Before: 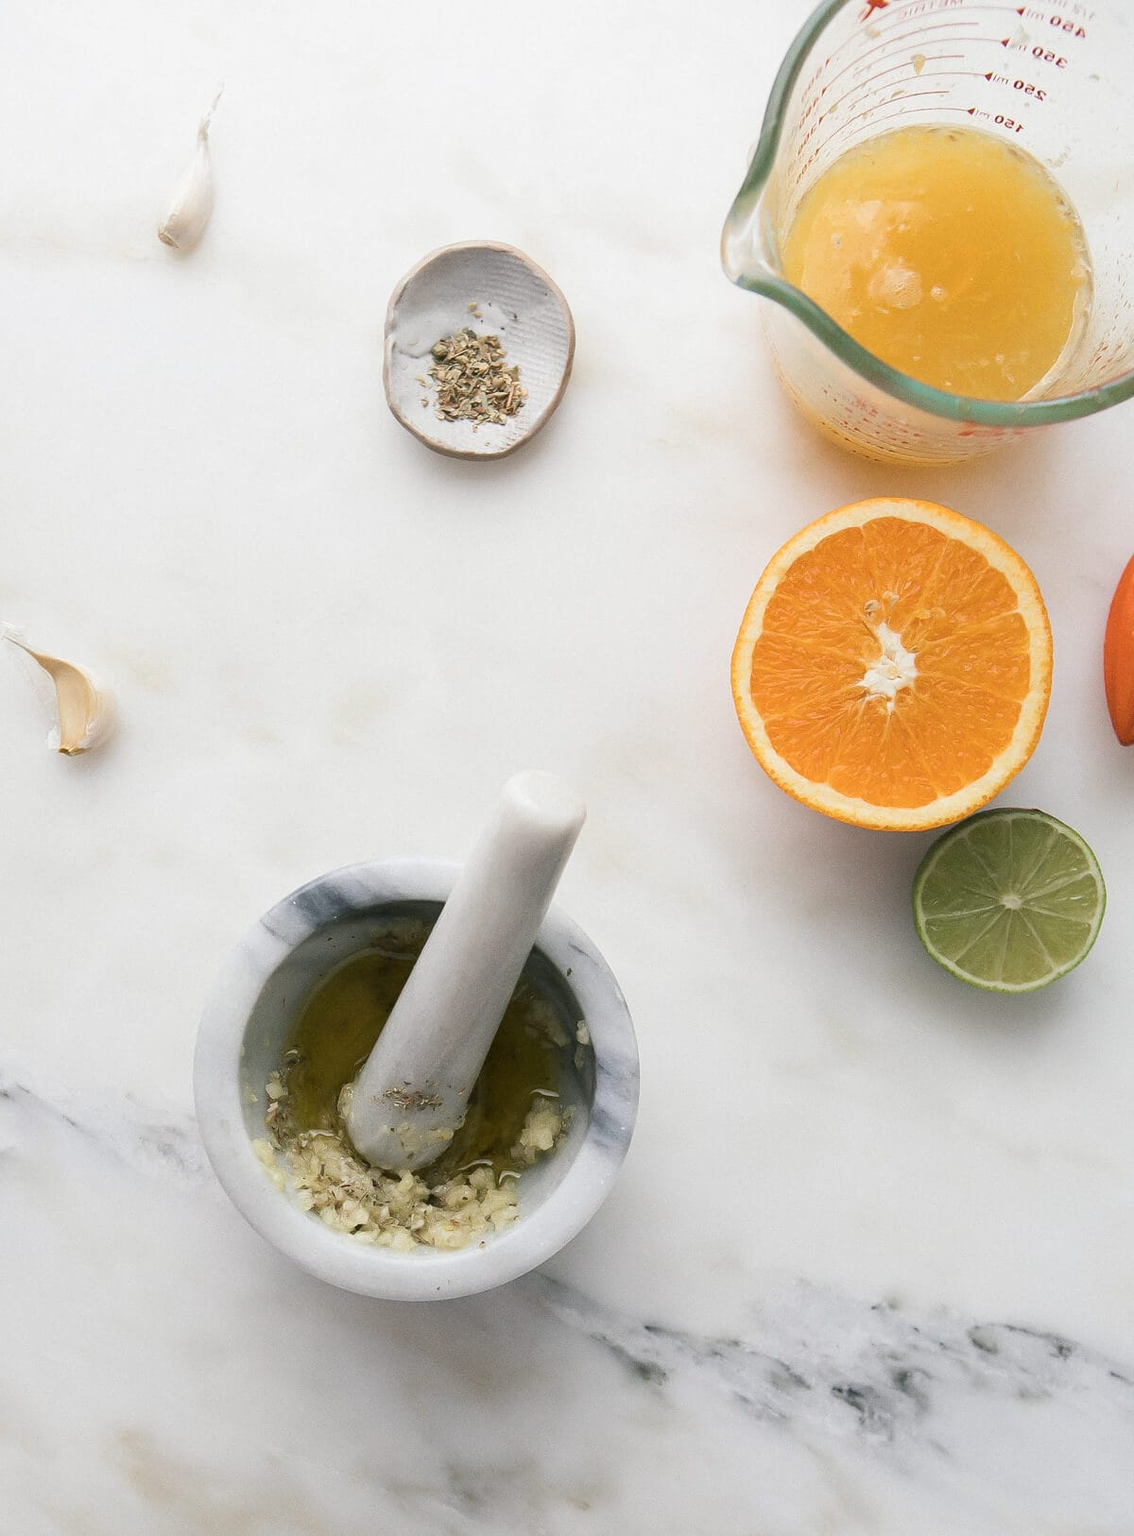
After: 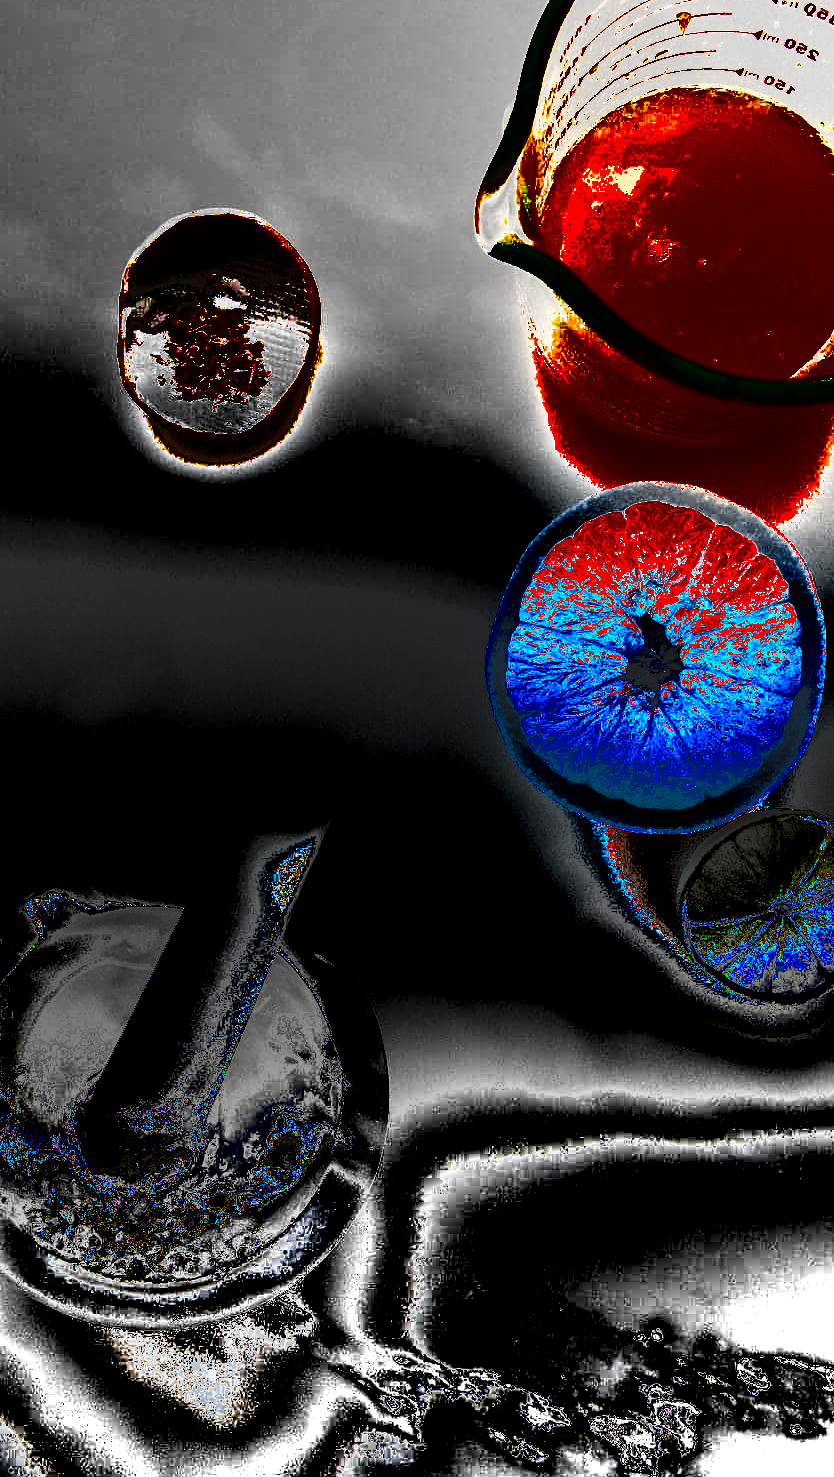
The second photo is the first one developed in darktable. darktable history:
shadows and highlights: radius 331.84, shadows 53.55, highlights -100, compress 94.63%, highlights color adjustment 73.23%, soften with gaussian
tone equalizer: -8 EV -0.75 EV, -7 EV -0.7 EV, -6 EV -0.6 EV, -5 EV -0.4 EV, -3 EV 0.4 EV, -2 EV 0.6 EV, -1 EV 0.7 EV, +0 EV 0.75 EV, edges refinement/feathering 500, mask exposure compensation -1.57 EV, preserve details no
contrast equalizer: octaves 7, y [[0.6 ×6], [0.55 ×6], [0 ×6], [0 ×6], [0 ×6]], mix -0.3
crop and rotate: left 24.034%, top 2.838%, right 6.406%, bottom 6.299%
graduated density: density -3.9 EV
